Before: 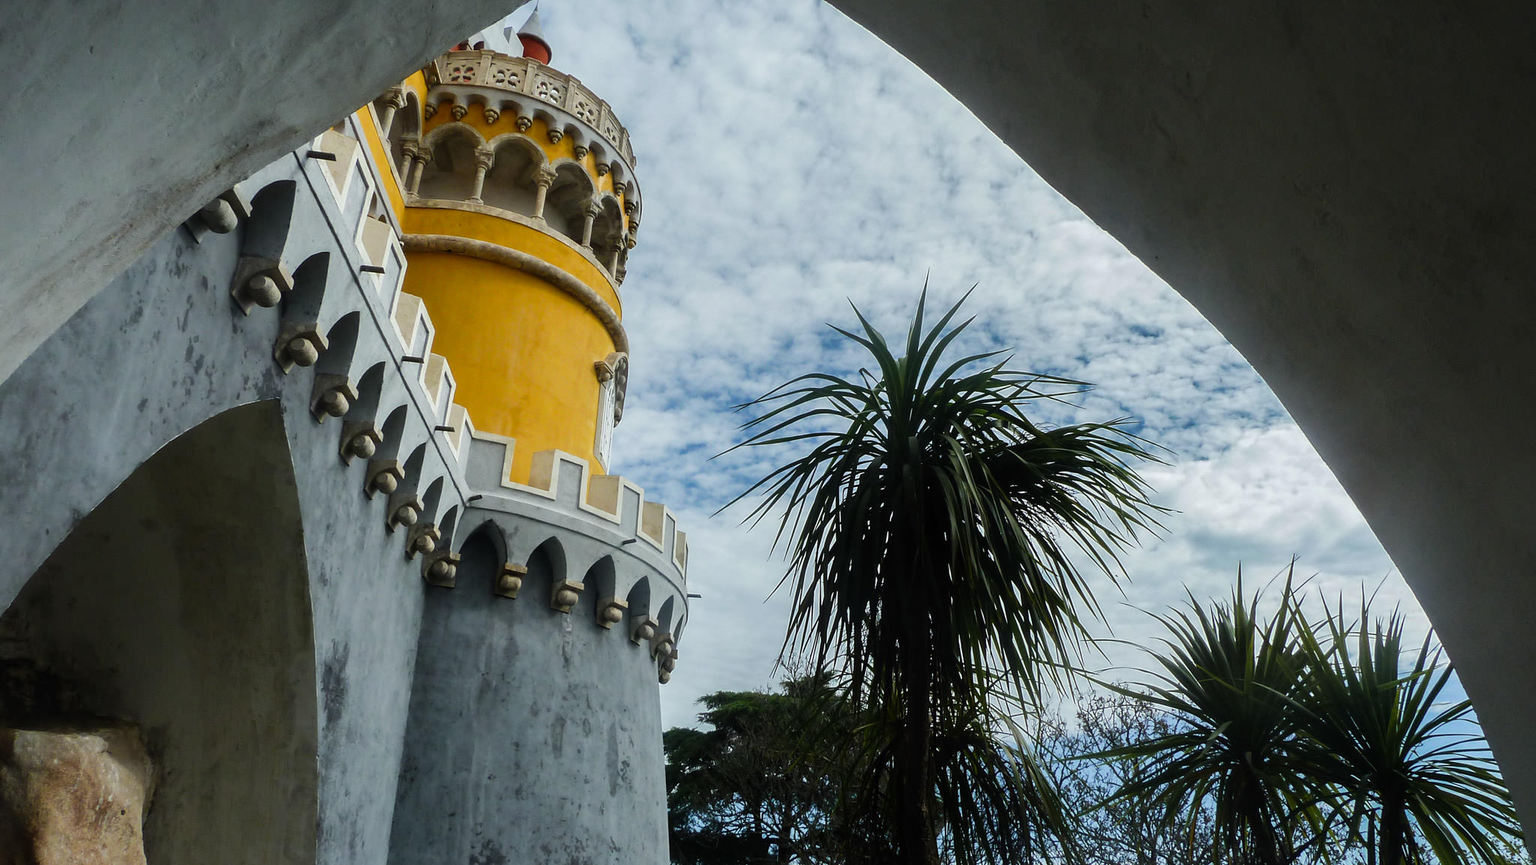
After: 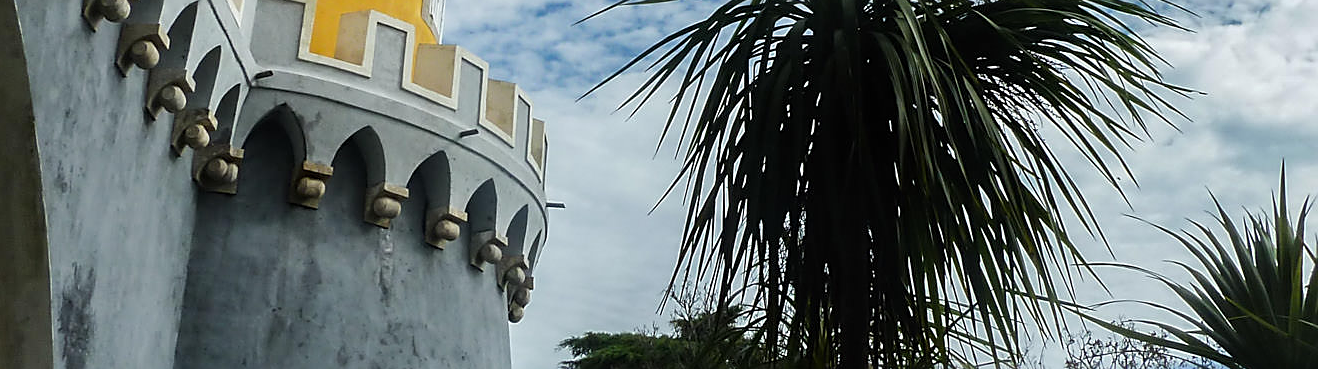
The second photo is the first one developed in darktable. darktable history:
sharpen: on, module defaults
crop: left 18.091%, top 51.13%, right 17.525%, bottom 16.85%
